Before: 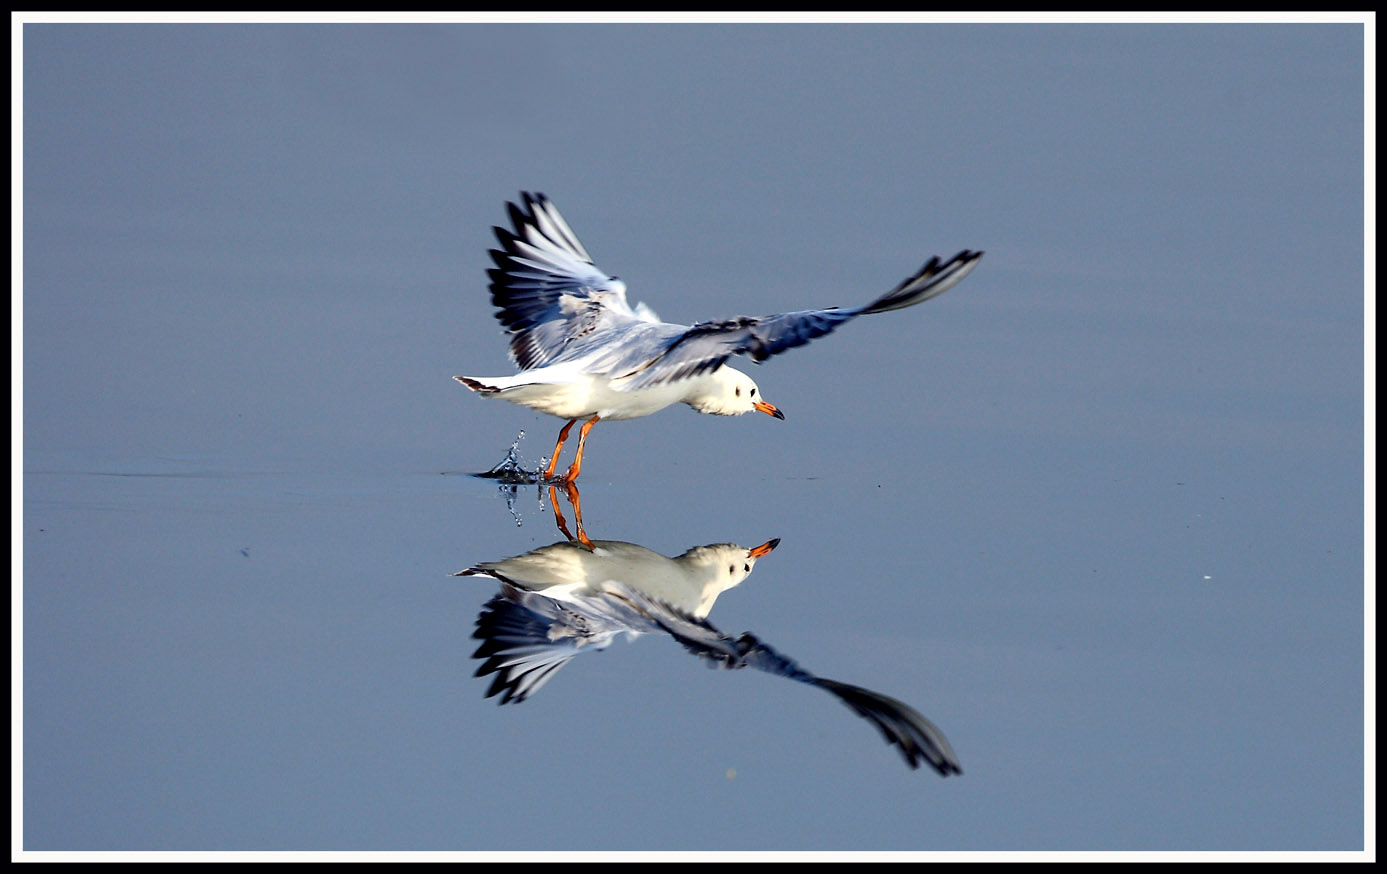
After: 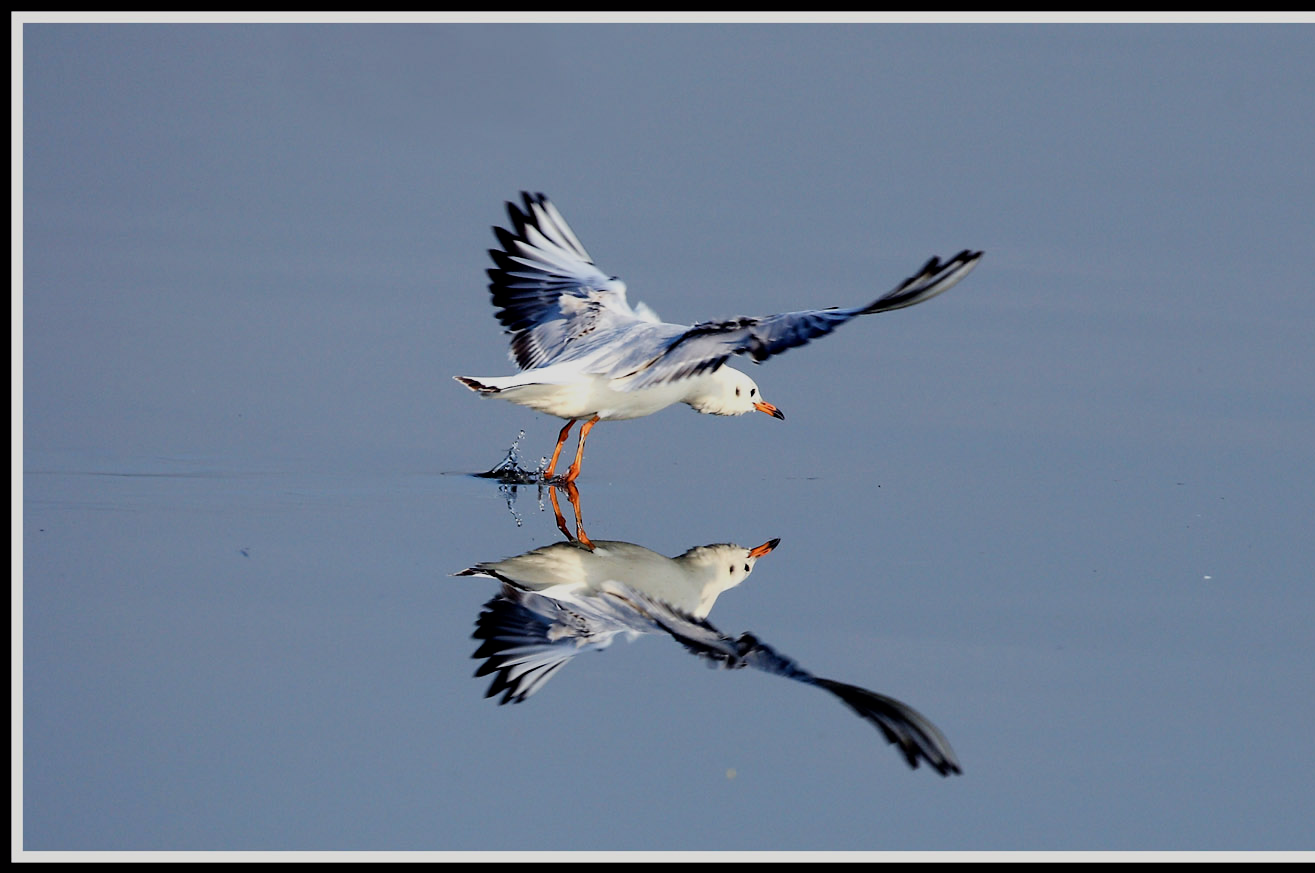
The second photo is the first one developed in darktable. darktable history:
filmic rgb: hardness 4.17
crop and rotate: right 5.167%
